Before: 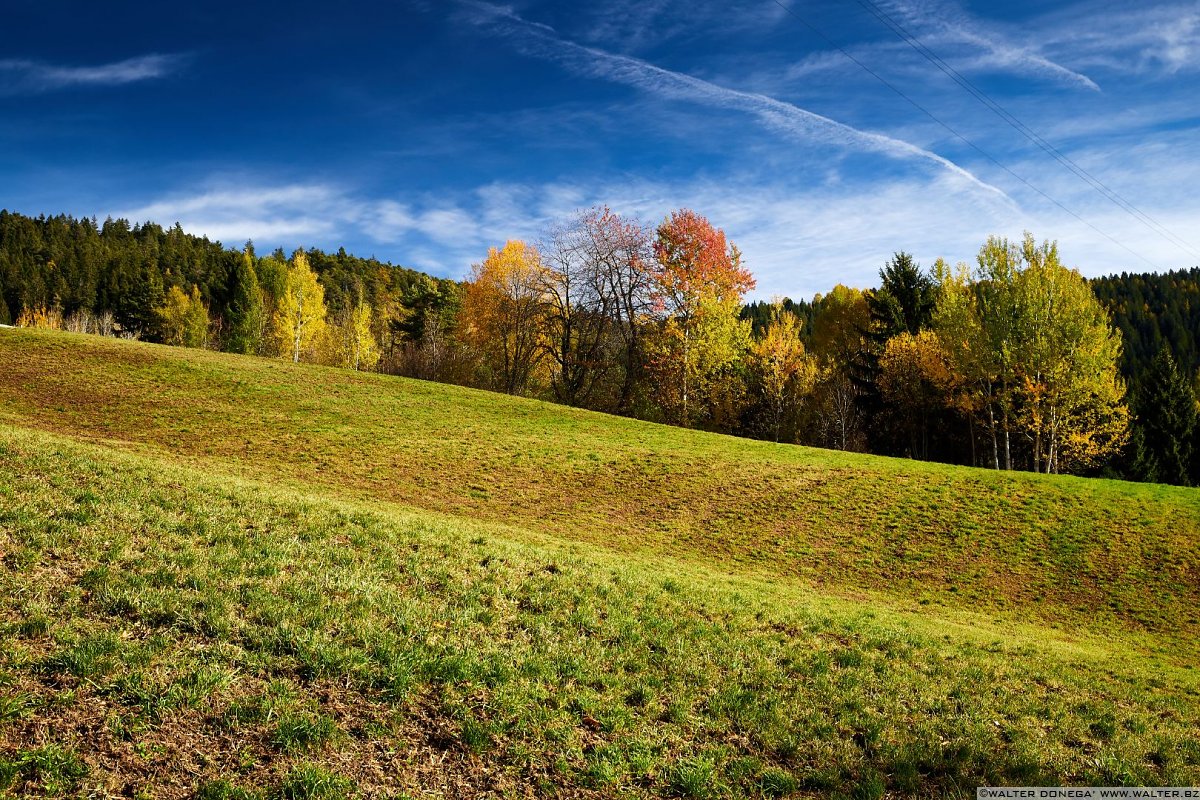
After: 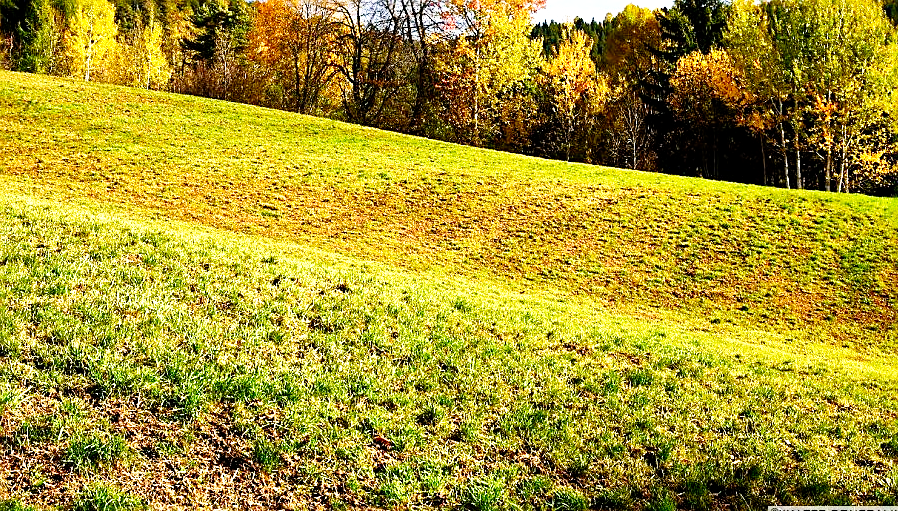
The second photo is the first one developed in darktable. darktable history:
crop and rotate: left 17.452%, top 35.135%, right 7.663%, bottom 0.947%
local contrast: highlights 105%, shadows 102%, detail 120%, midtone range 0.2
contrast brightness saturation: saturation 0.184
sharpen: on, module defaults
base curve: curves: ch0 [(0, 0) (0.012, 0.01) (0.073, 0.168) (0.31, 0.711) (0.645, 0.957) (1, 1)], preserve colors none
